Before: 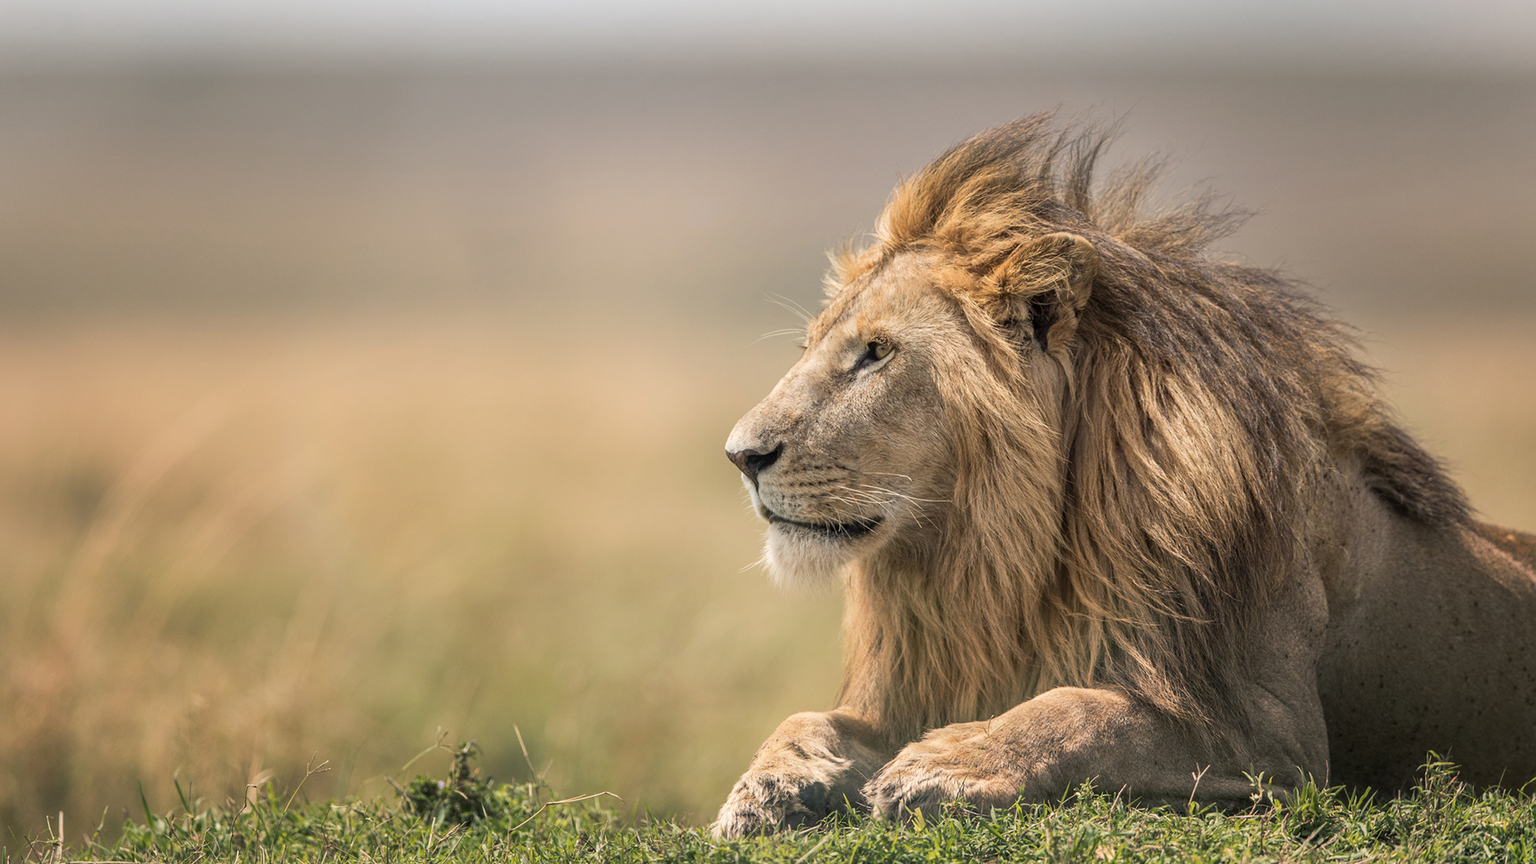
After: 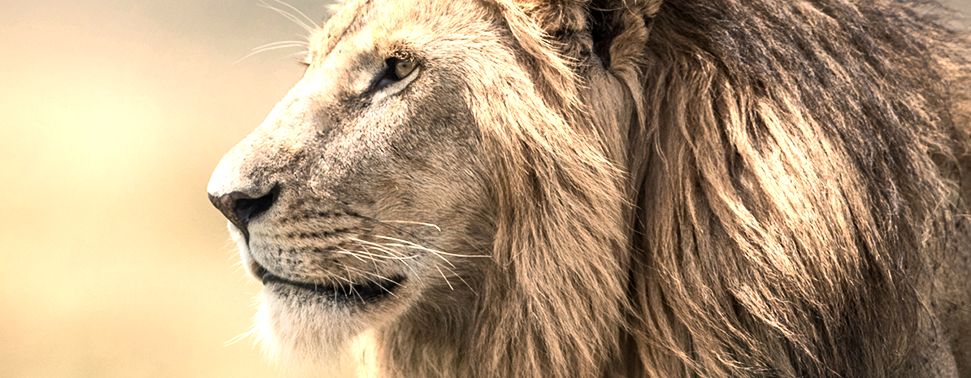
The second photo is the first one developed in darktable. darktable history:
tone equalizer: -8 EV -0.384 EV, -7 EV -0.411 EV, -6 EV -0.295 EV, -5 EV -0.195 EV, -3 EV 0.25 EV, -2 EV 0.322 EV, -1 EV 0.401 EV, +0 EV 0.401 EV, edges refinement/feathering 500, mask exposure compensation -1.57 EV, preserve details no
crop: left 36.431%, top 34.32%, right 12.946%, bottom 30.634%
local contrast: mode bilateral grid, contrast 21, coarseness 50, detail 120%, midtone range 0.2
color zones: curves: ch0 [(0.018, 0.548) (0.197, 0.654) (0.425, 0.447) (0.605, 0.658) (0.732, 0.579)]; ch1 [(0.105, 0.531) (0.224, 0.531) (0.386, 0.39) (0.618, 0.456) (0.732, 0.456) (0.956, 0.421)]; ch2 [(0.039, 0.583) (0.215, 0.465) (0.399, 0.544) (0.465, 0.548) (0.614, 0.447) (0.724, 0.43) (0.882, 0.623) (0.956, 0.632)]
